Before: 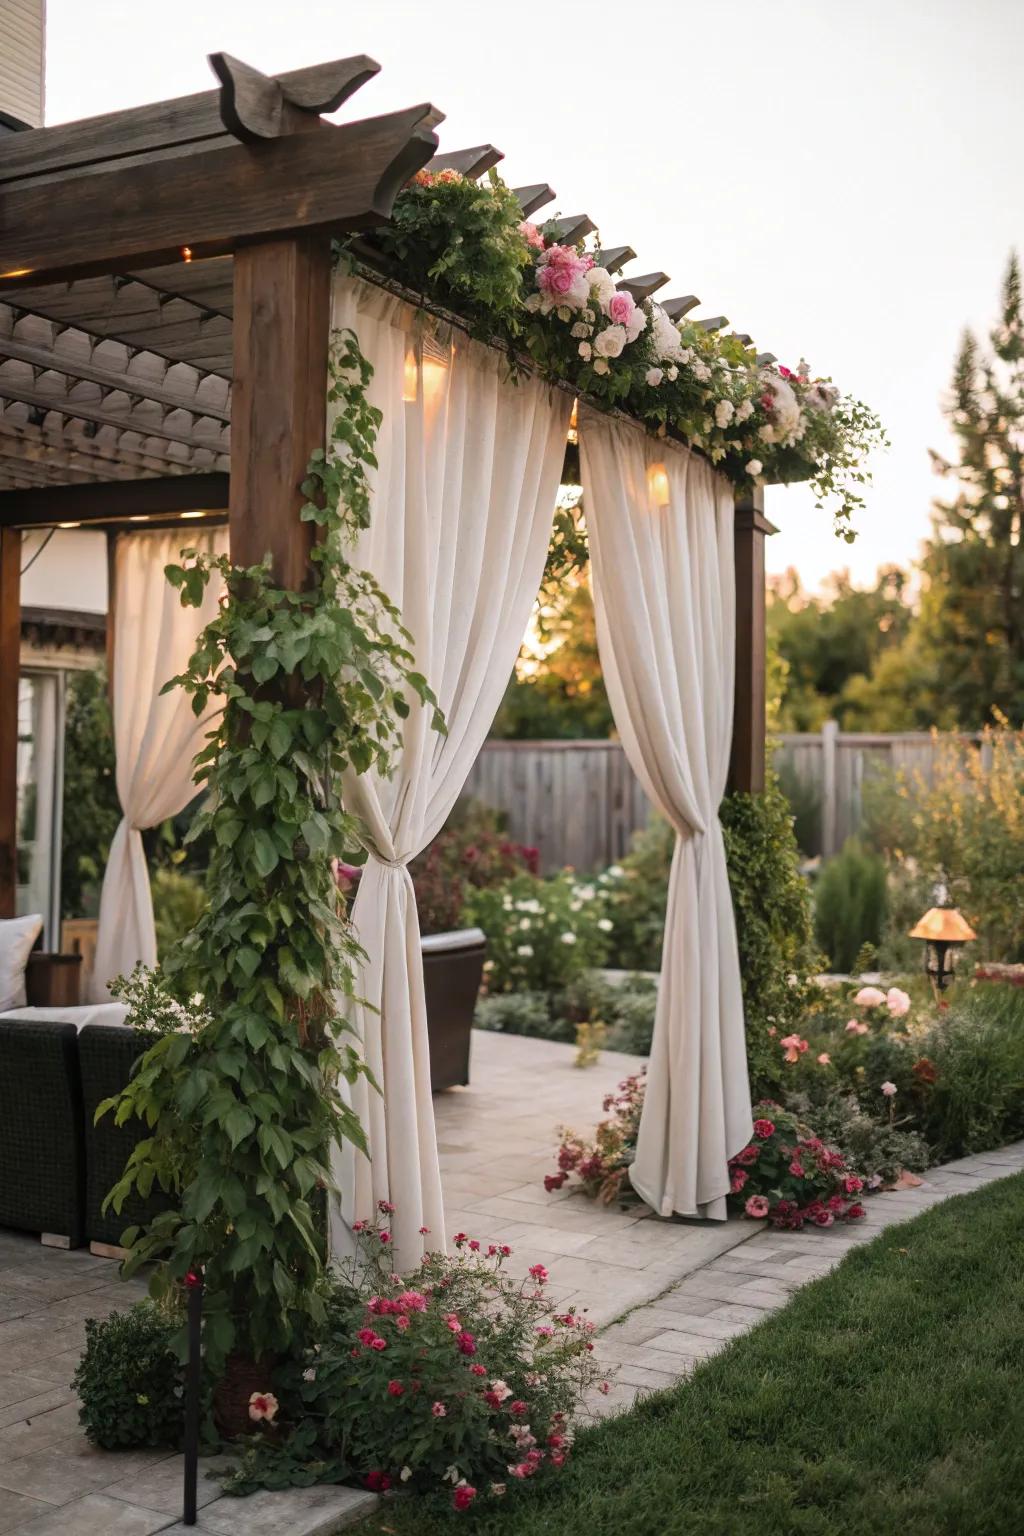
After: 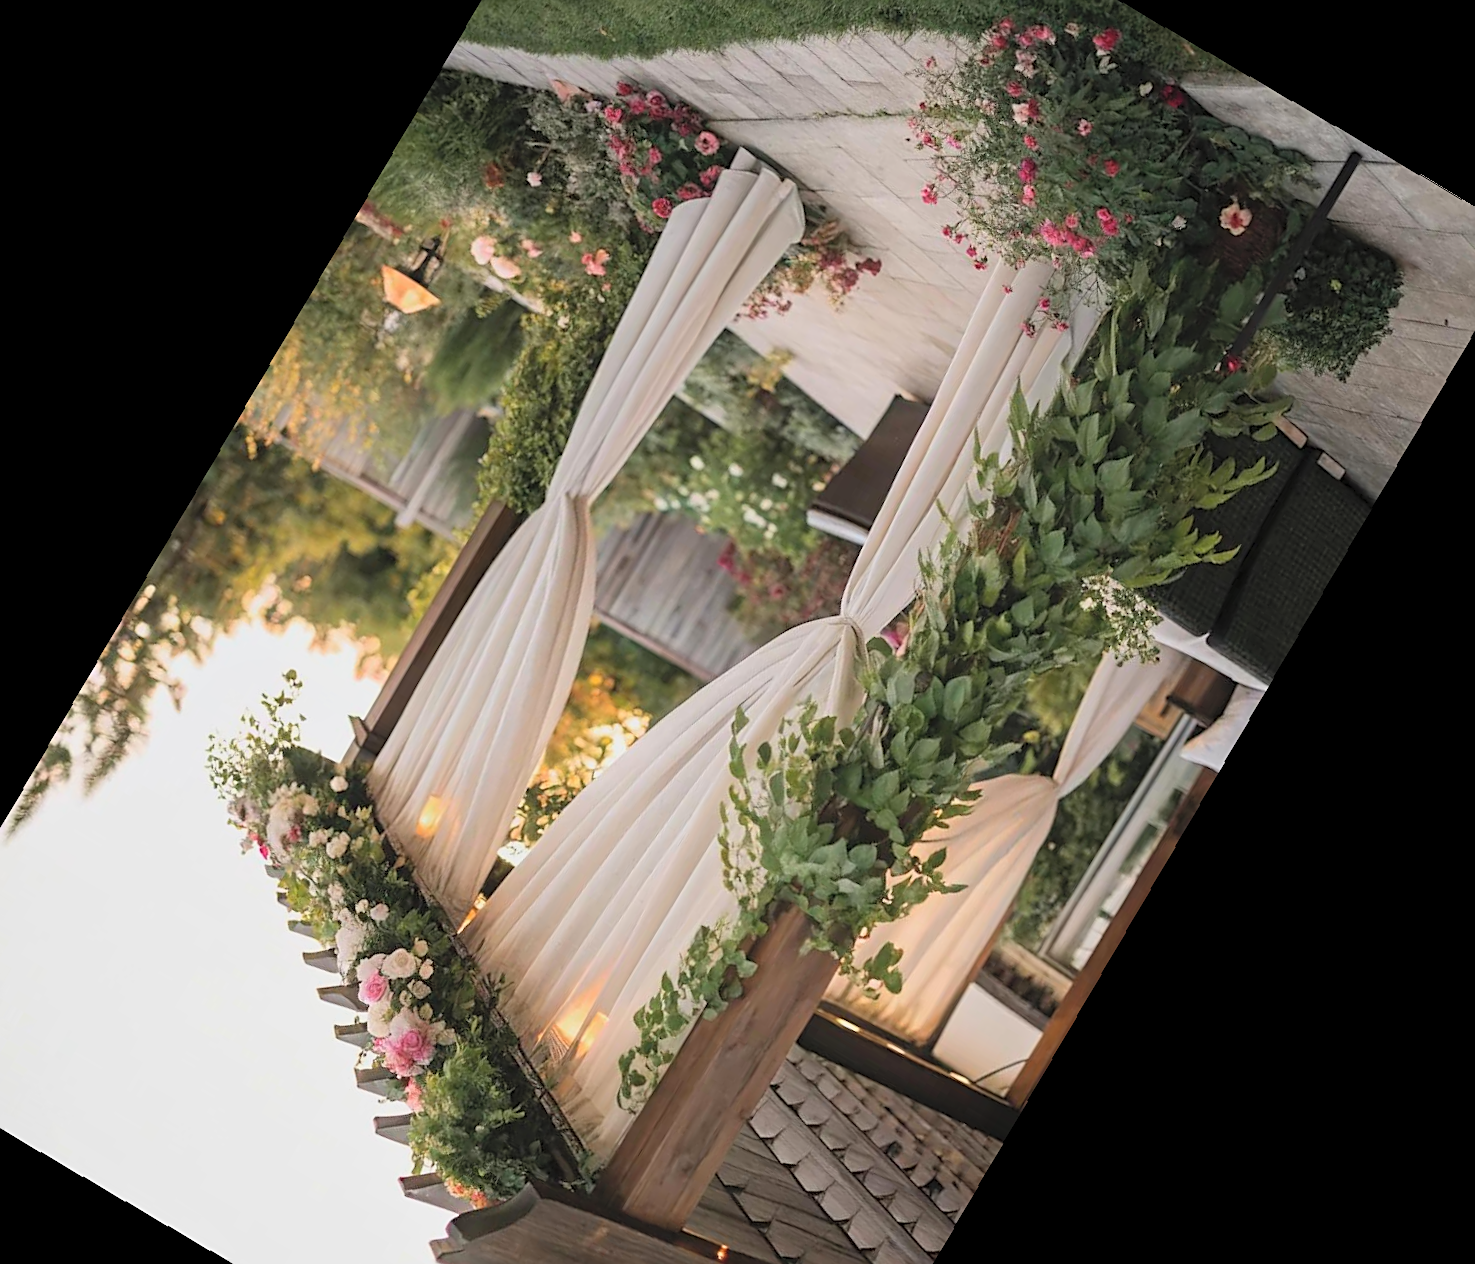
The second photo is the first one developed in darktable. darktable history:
contrast brightness saturation: contrast 0.1, brightness 0.3, saturation 0.14
crop and rotate: angle 148.68°, left 9.111%, top 15.603%, right 4.588%, bottom 17.041%
exposure: exposure -0.462 EV, compensate highlight preservation false
rotate and perspective: rotation -1.17°, automatic cropping off
tone equalizer: on, module defaults
sharpen: on, module defaults
